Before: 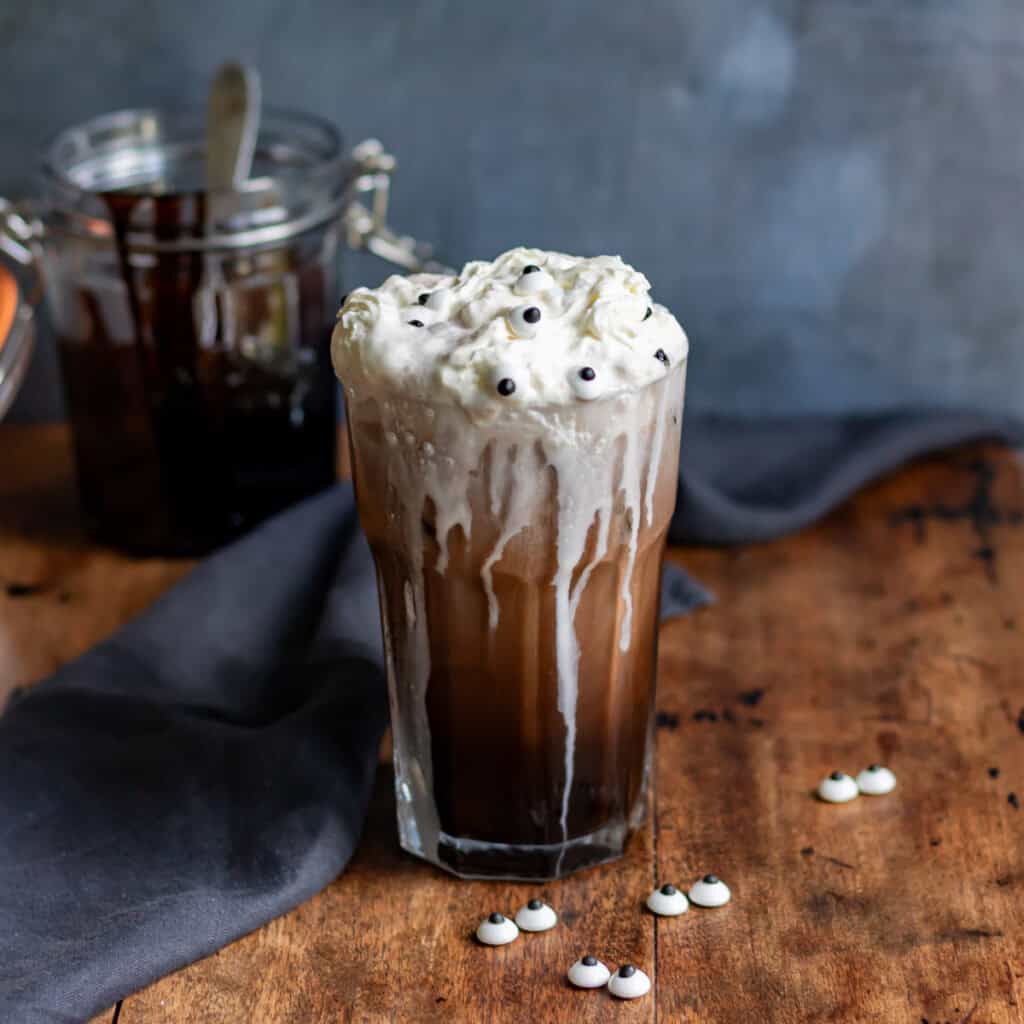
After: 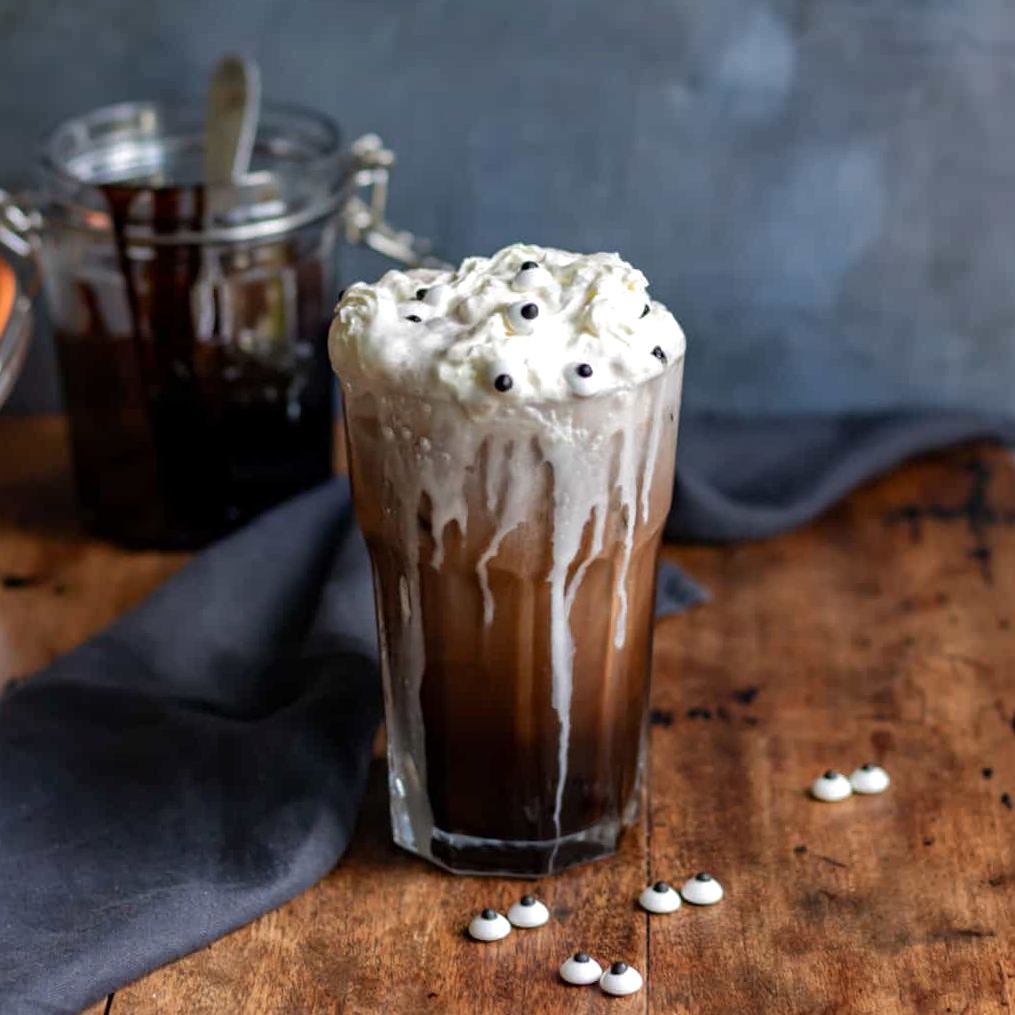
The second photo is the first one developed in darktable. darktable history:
base curve: curves: ch0 [(0, 0) (0.74, 0.67) (1, 1)]
exposure: exposure 0.2 EV, compensate highlight preservation false
crop and rotate: angle -0.5°
